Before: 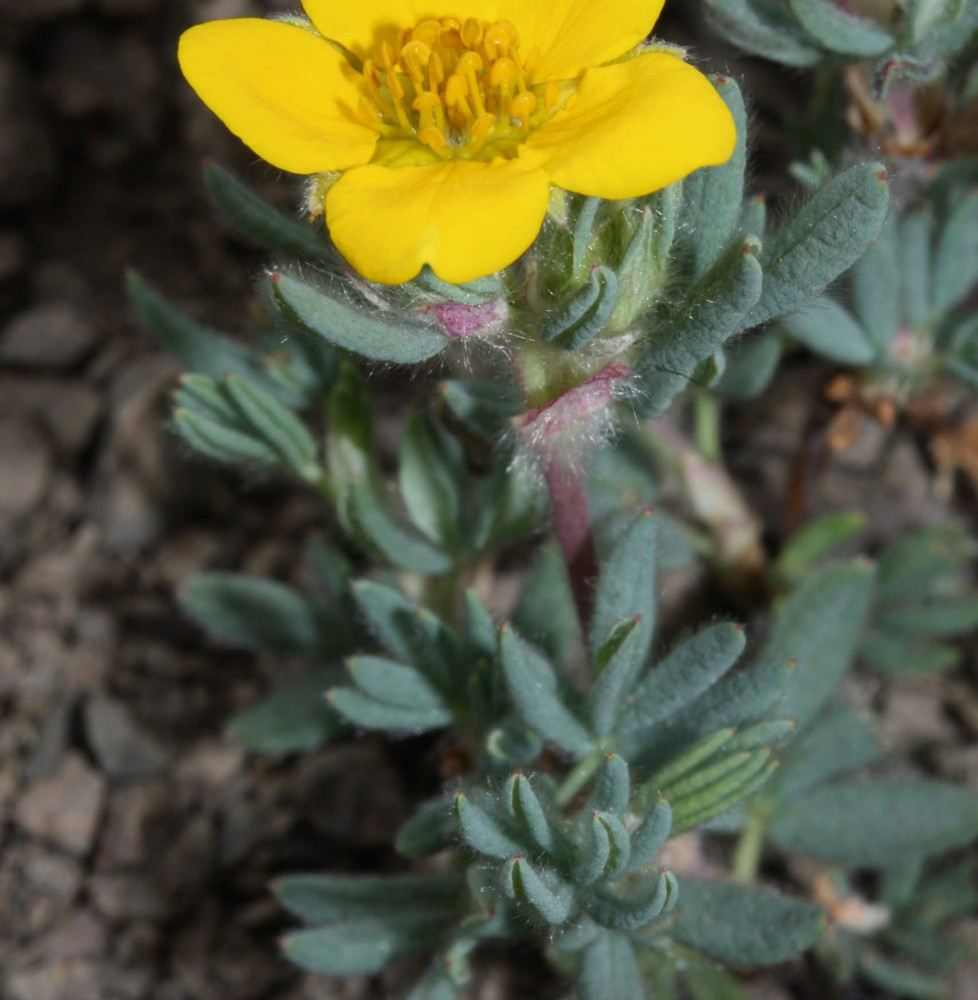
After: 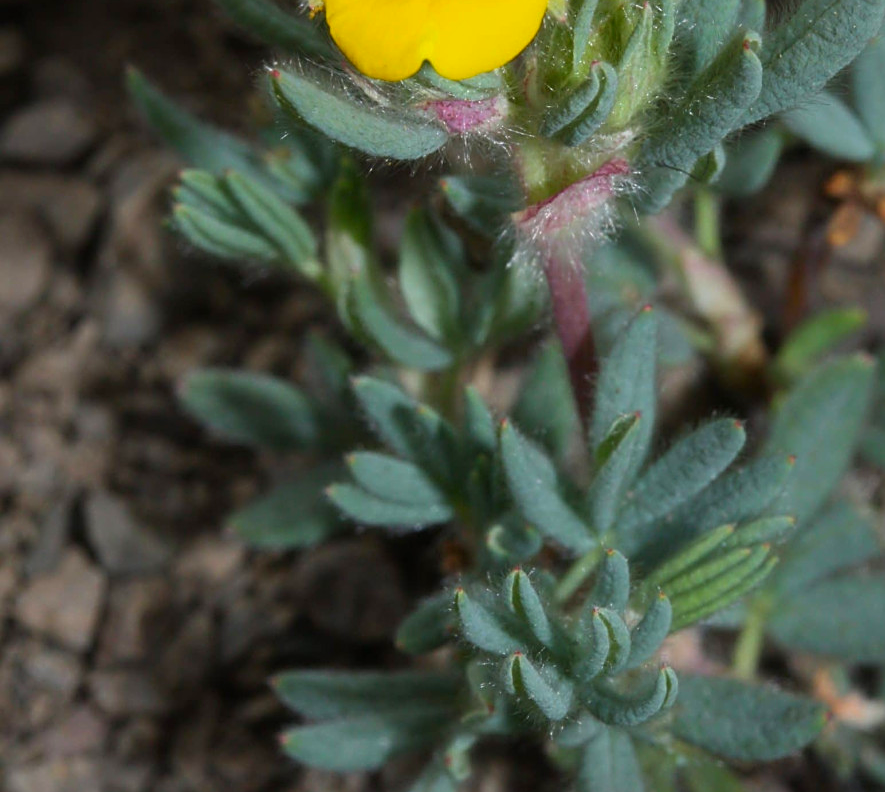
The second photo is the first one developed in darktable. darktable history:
crop: top 20.464%, right 9.45%, bottom 0.278%
sharpen: on, module defaults
haze removal: strength -0.054, compatibility mode true, adaptive false
color correction: highlights b* 0.02, saturation 1.27
